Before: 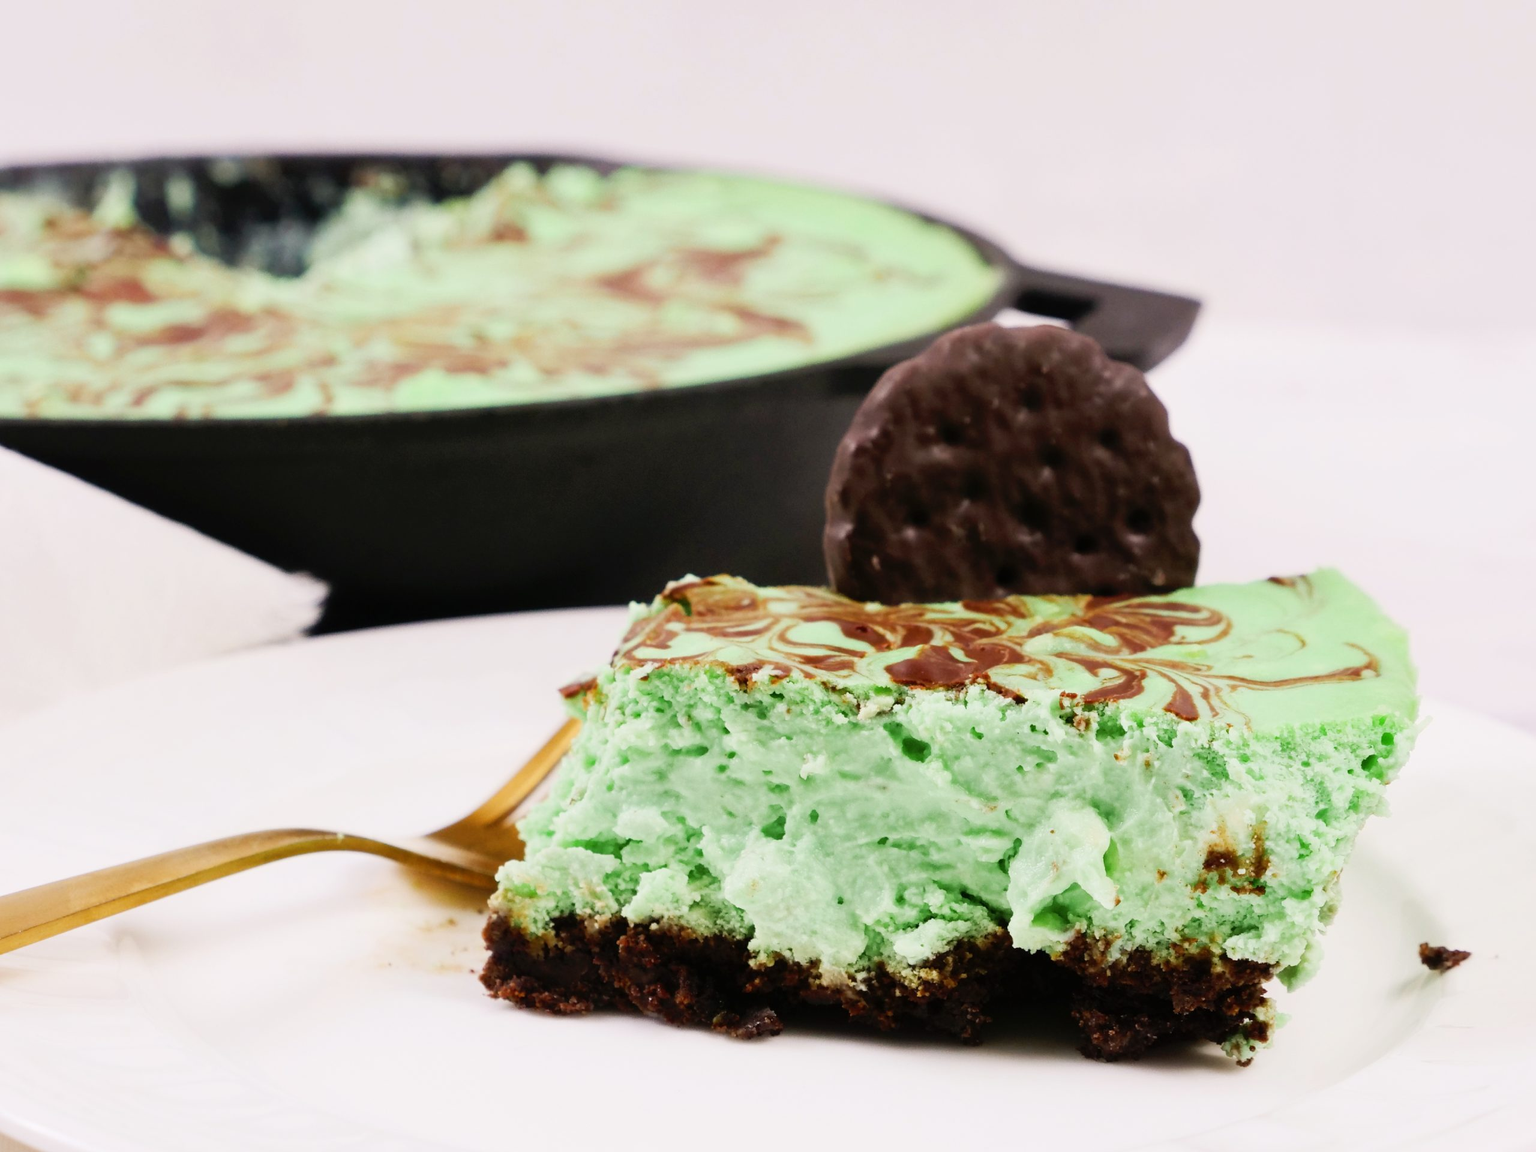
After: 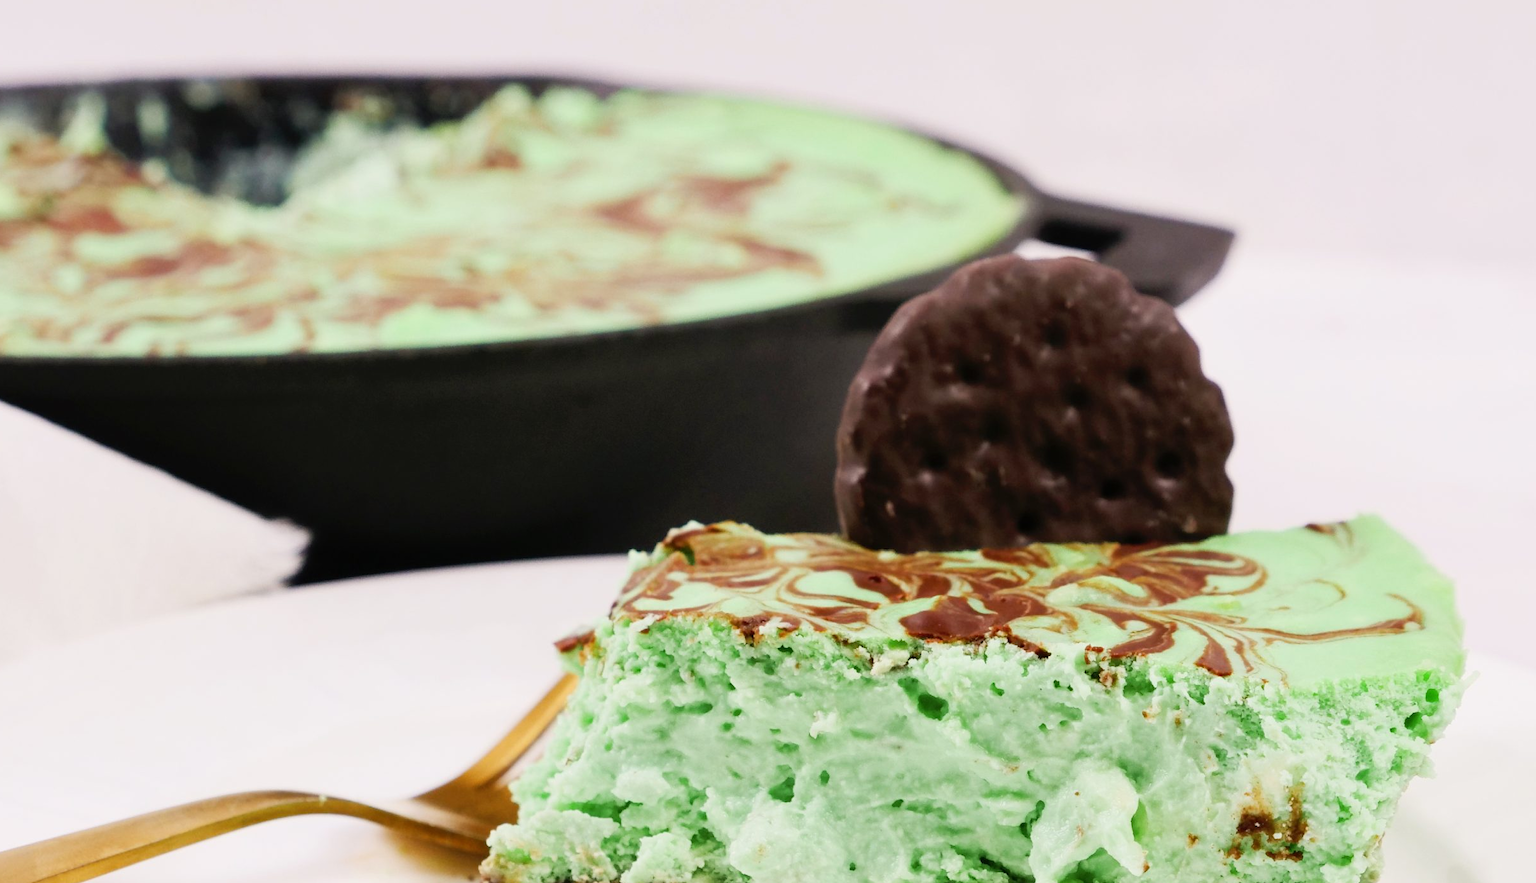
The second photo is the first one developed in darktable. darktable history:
crop: left 2.38%, top 7.232%, right 3.221%, bottom 20.357%
